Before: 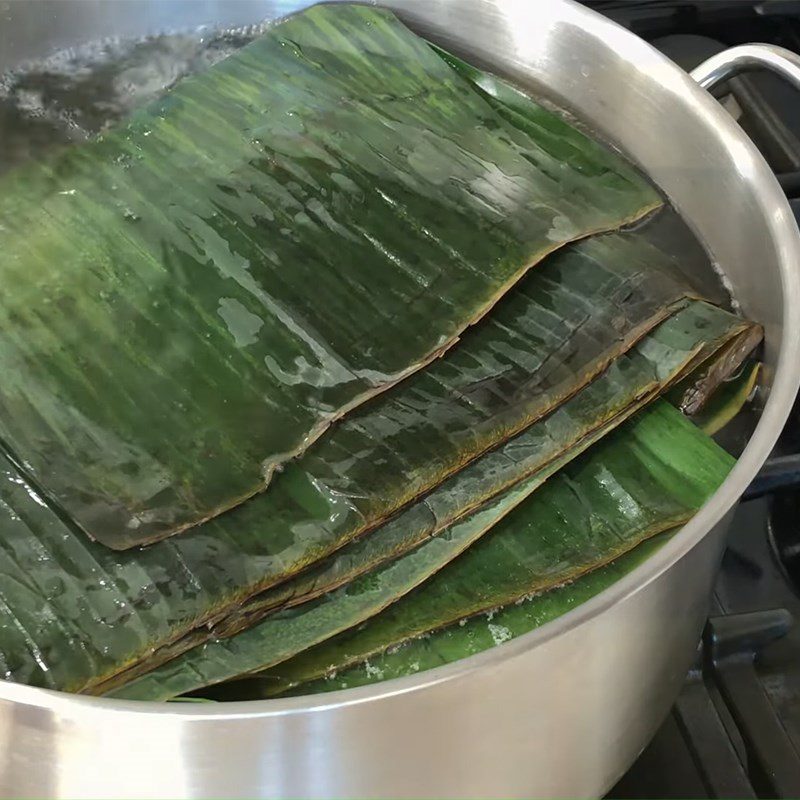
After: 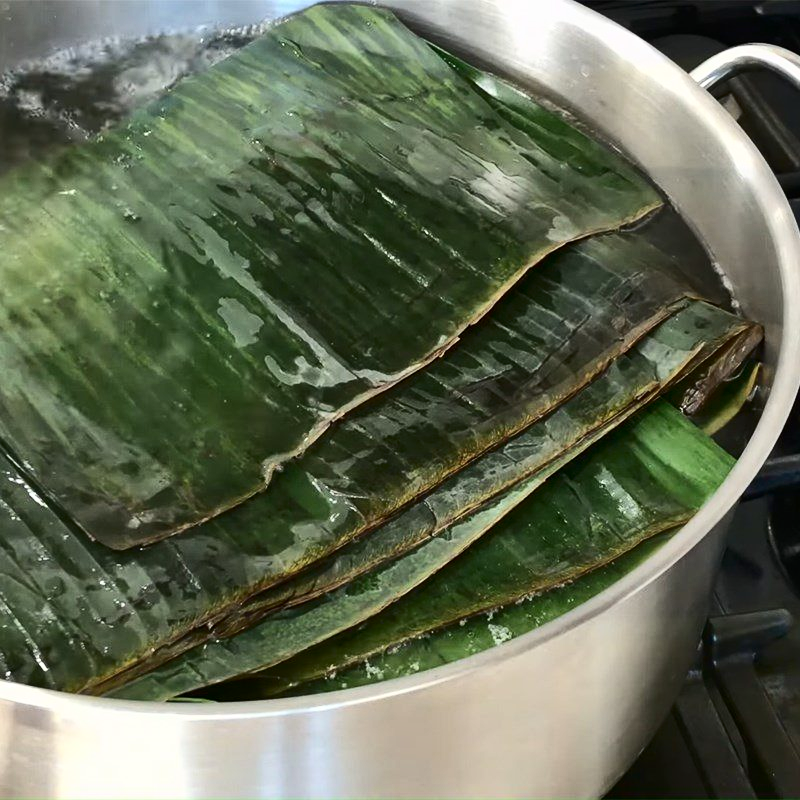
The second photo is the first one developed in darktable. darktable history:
shadows and highlights: white point adjustment 0.072, soften with gaussian
contrast brightness saturation: contrast 0.295
